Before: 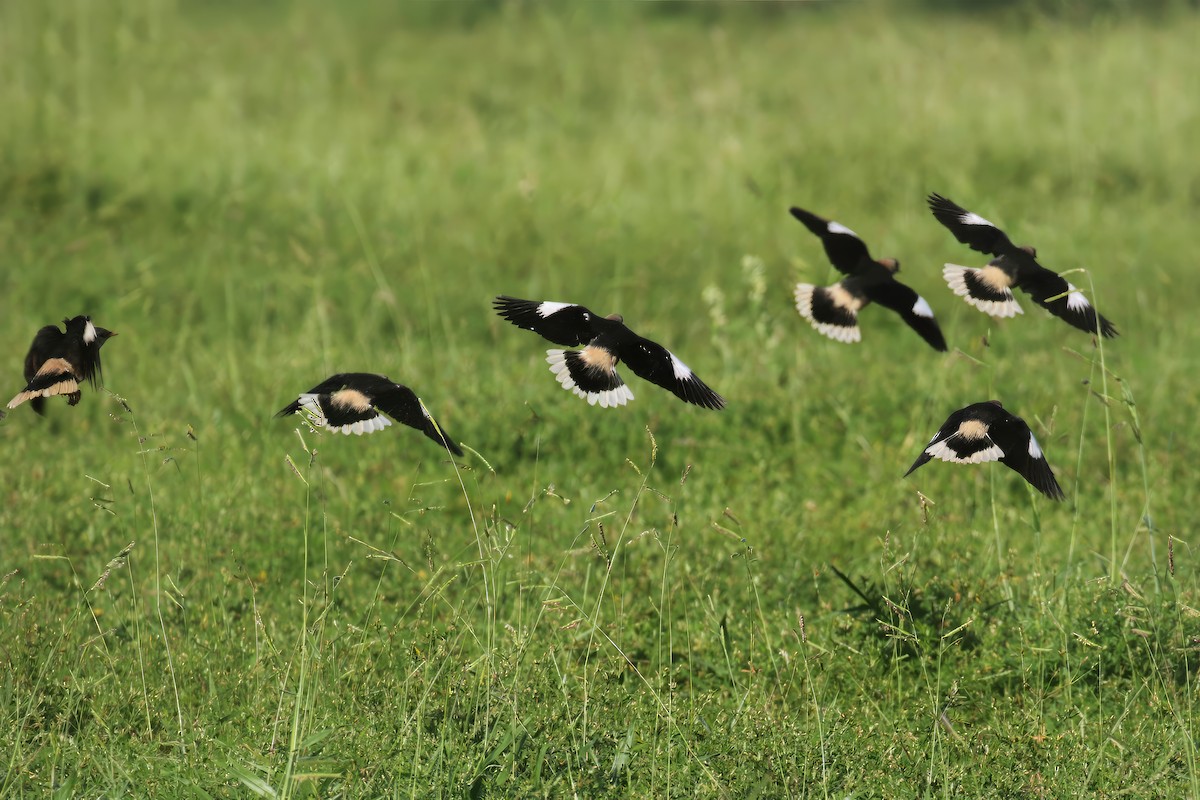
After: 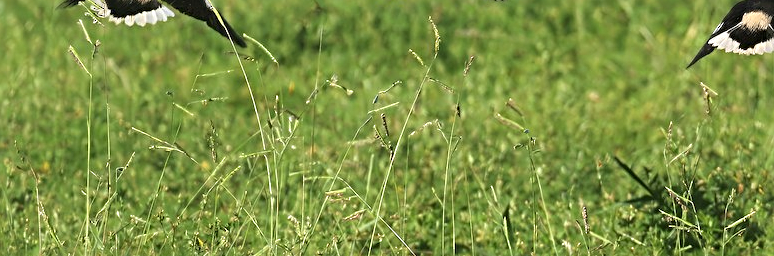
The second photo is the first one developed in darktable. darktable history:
crop: left 18.121%, top 51.13%, right 17.374%, bottom 16.869%
sharpen: radius 2.781
exposure: exposure 0.424 EV, compensate highlight preservation false
